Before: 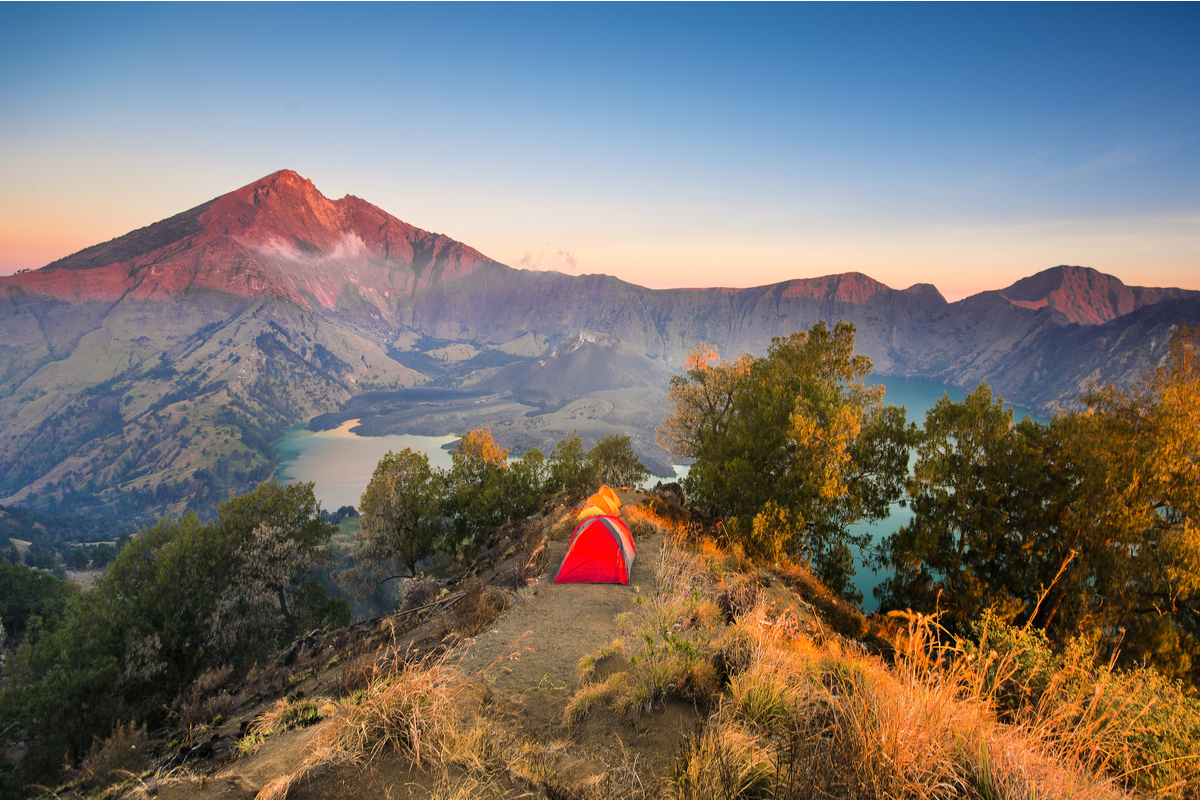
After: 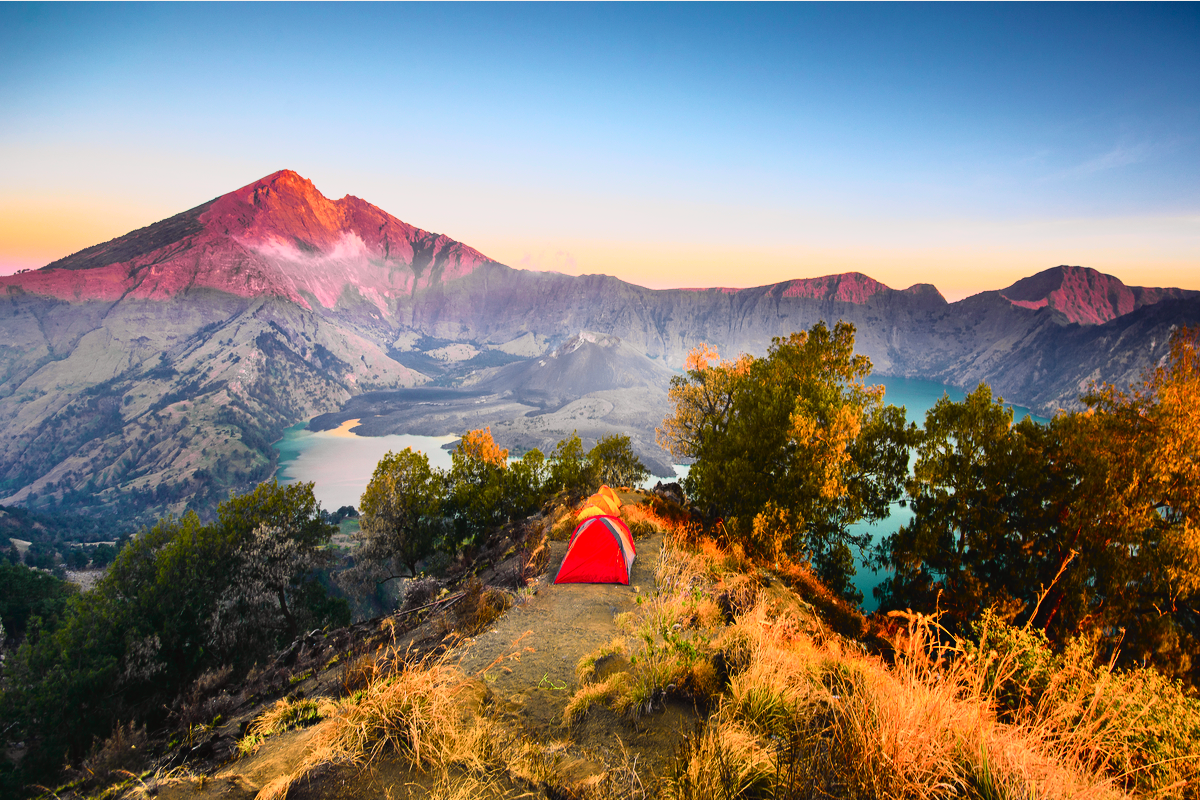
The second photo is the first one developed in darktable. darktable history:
tone curve: curves: ch0 [(0, 0.023) (0.132, 0.075) (0.256, 0.2) (0.463, 0.494) (0.699, 0.816) (0.813, 0.898) (1, 0.943)]; ch1 [(0, 0) (0.32, 0.306) (0.441, 0.41) (0.476, 0.466) (0.498, 0.5) (0.518, 0.519) (0.546, 0.571) (0.604, 0.651) (0.733, 0.817) (1, 1)]; ch2 [(0, 0) (0.312, 0.313) (0.431, 0.425) (0.483, 0.477) (0.503, 0.503) (0.526, 0.507) (0.564, 0.575) (0.614, 0.695) (0.713, 0.767) (0.985, 0.966)], color space Lab, independent channels
